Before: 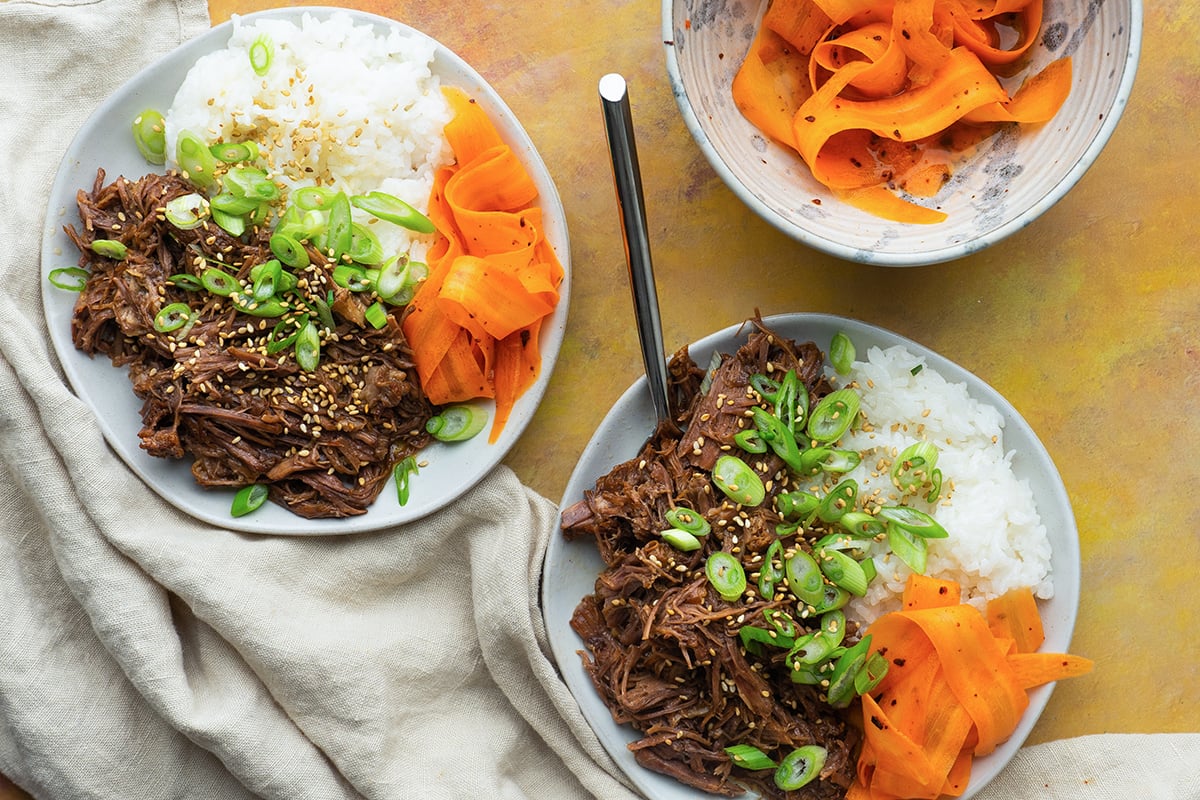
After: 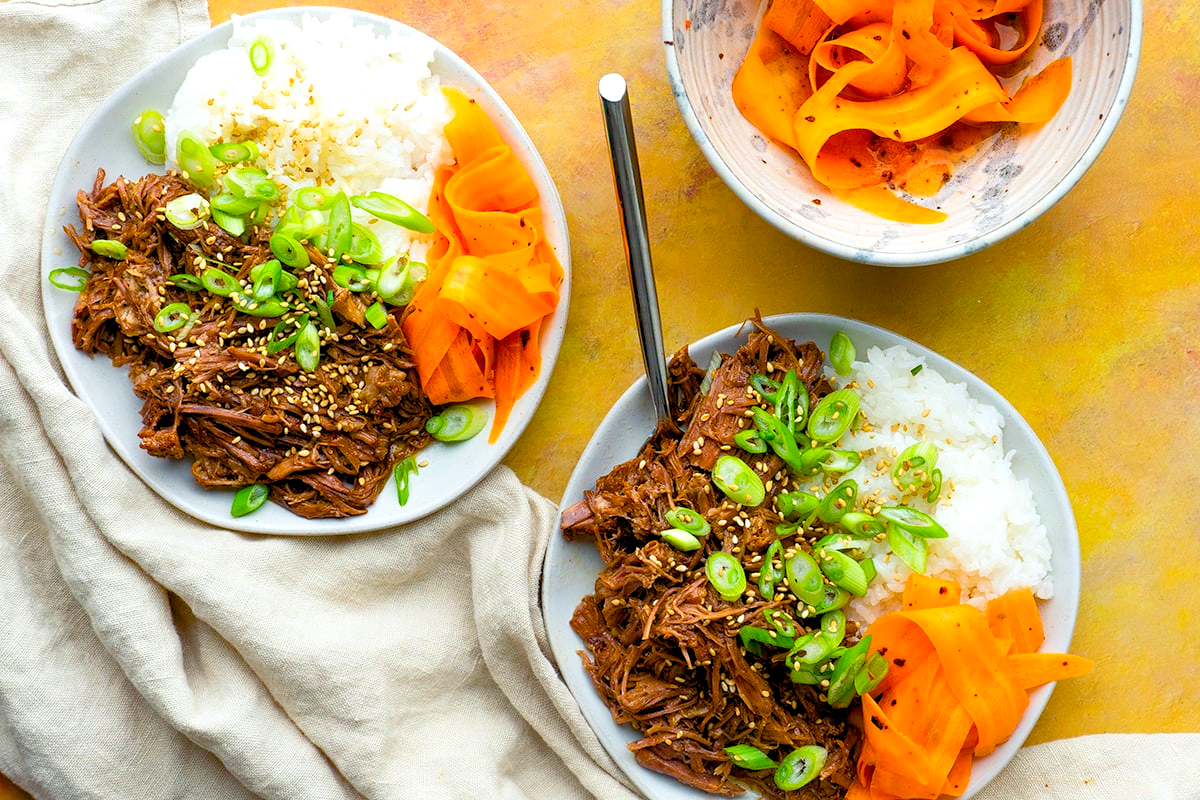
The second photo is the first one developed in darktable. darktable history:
exposure: exposure 0.639 EV, compensate exposure bias true, compensate highlight preservation false
color balance rgb: highlights gain › luminance 17.636%, global offset › luminance -0.903%, linear chroma grading › global chroma 20.466%, perceptual saturation grading › global saturation 20%, perceptual saturation grading › highlights -25.016%, perceptual saturation grading › shadows 50.193%, contrast -19.578%
